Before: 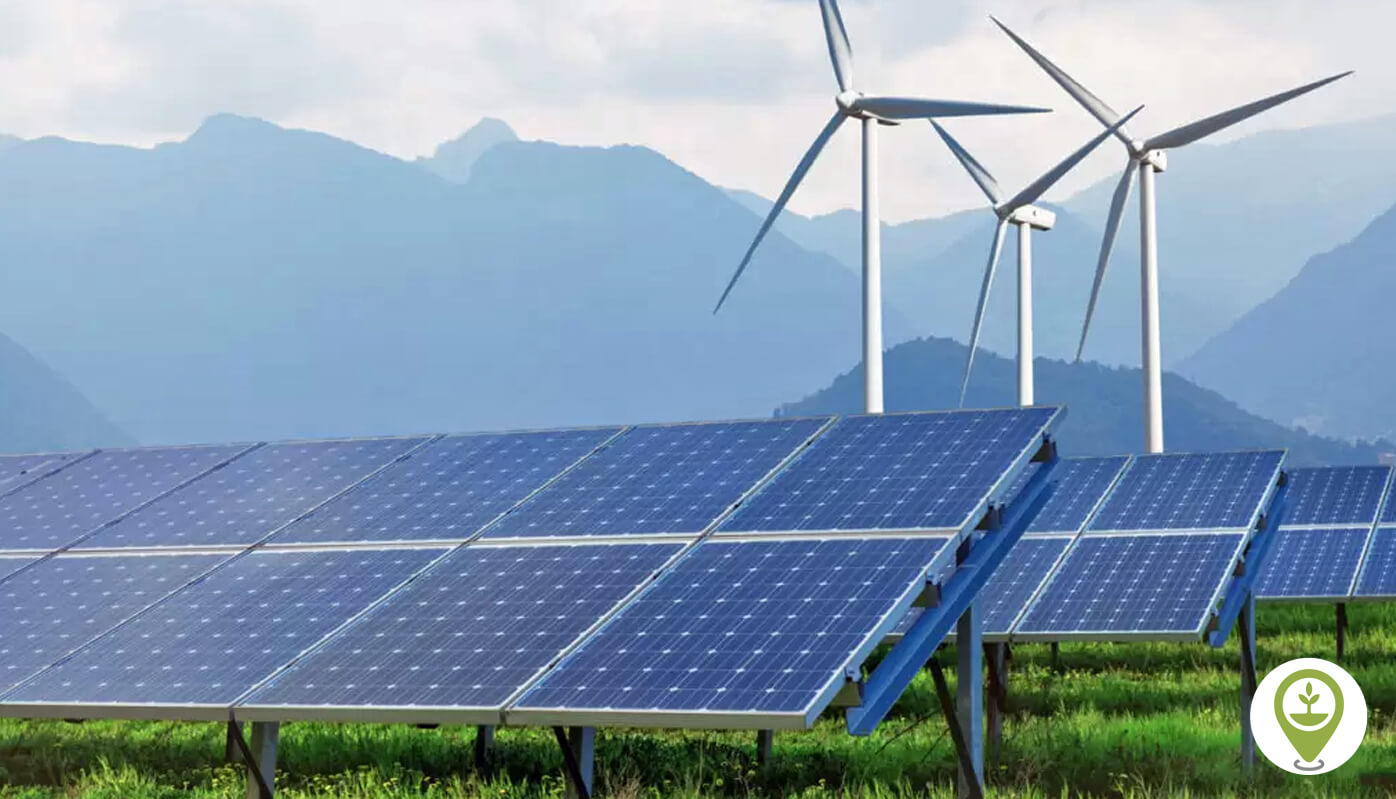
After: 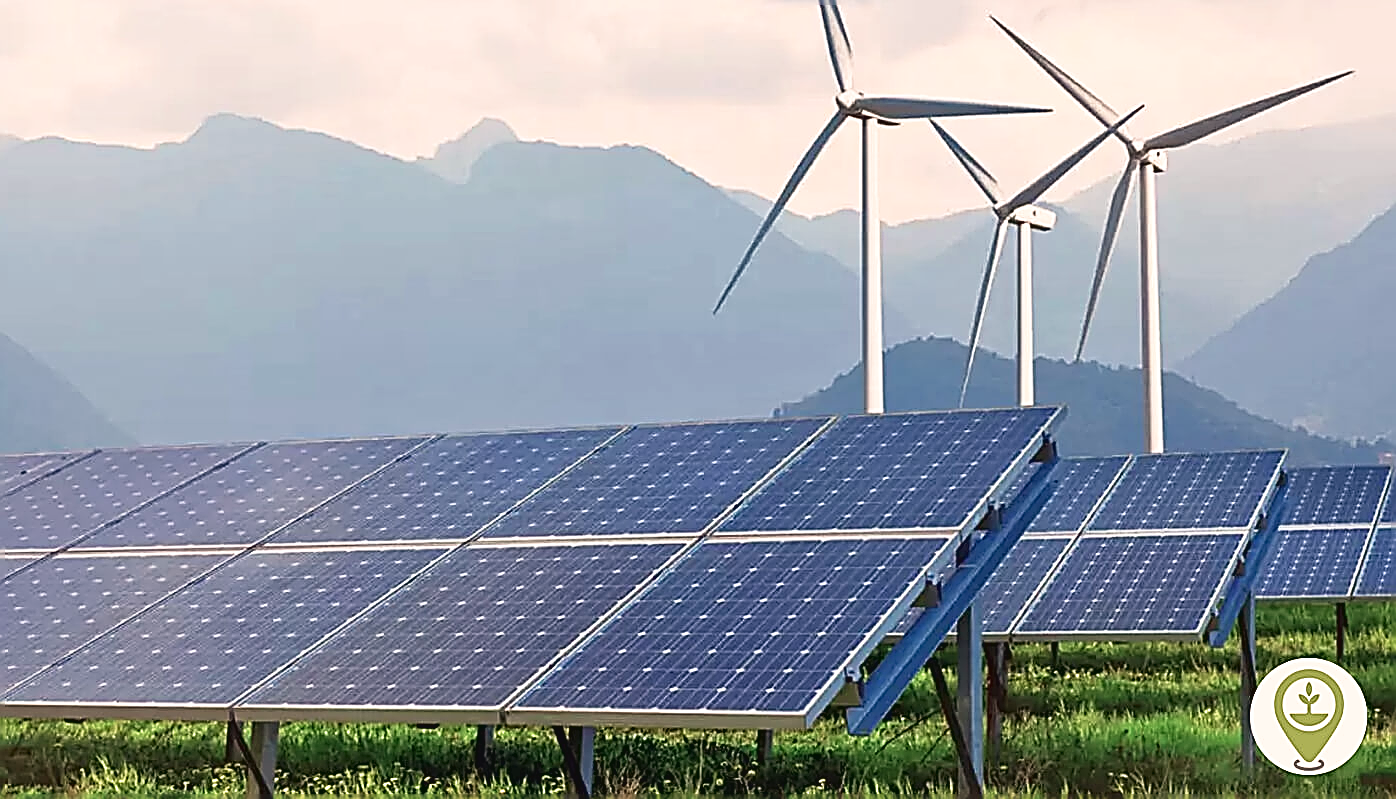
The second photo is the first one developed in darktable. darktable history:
contrast brightness saturation: contrast -0.08, brightness -0.04, saturation -0.11
white balance: red 1.138, green 0.996, blue 0.812
tone curve: curves: ch0 [(0, 0) (0.003, 0.003) (0.011, 0.012) (0.025, 0.027) (0.044, 0.048) (0.069, 0.075) (0.1, 0.108) (0.136, 0.147) (0.177, 0.192) (0.224, 0.243) (0.277, 0.3) (0.335, 0.363) (0.399, 0.433) (0.468, 0.508) (0.543, 0.589) (0.623, 0.676) (0.709, 0.769) (0.801, 0.868) (0.898, 0.949) (1, 1)], preserve colors none
sharpen: amount 2
color calibration: illuminant as shot in camera, x 0.363, y 0.385, temperature 4528.04 K
